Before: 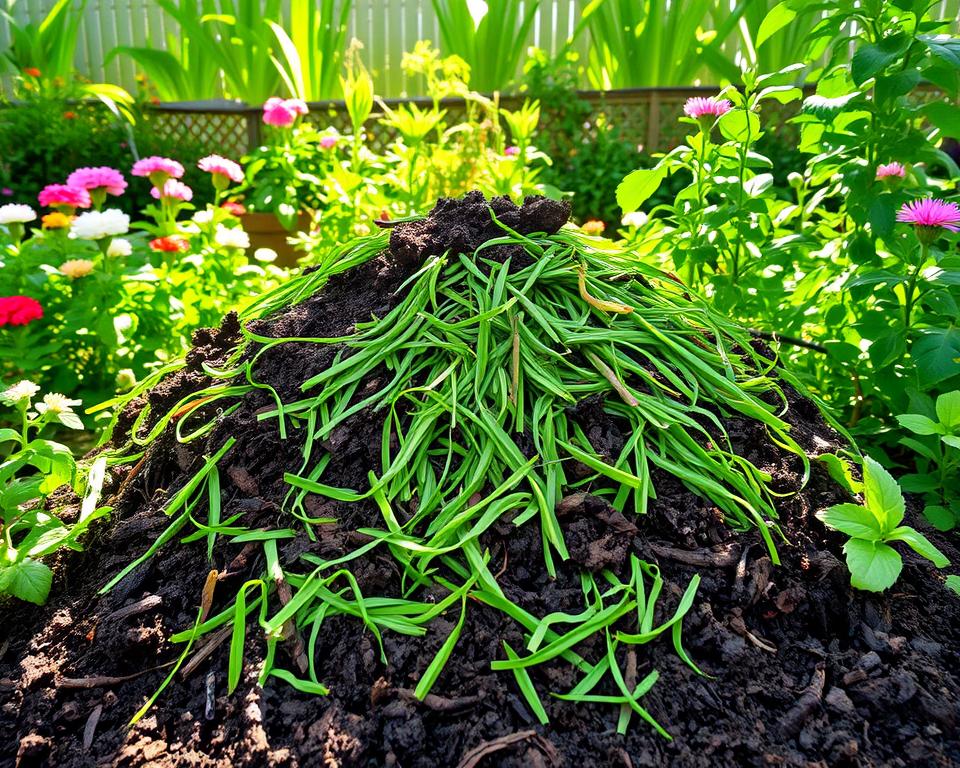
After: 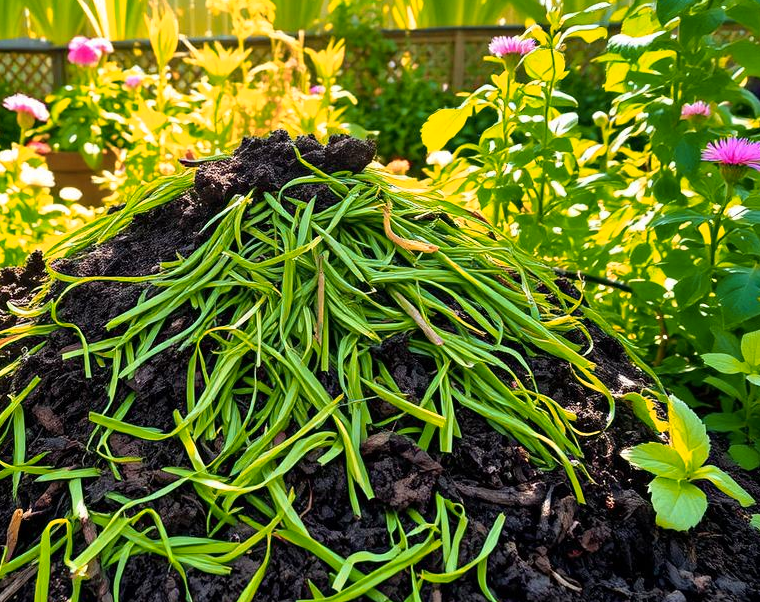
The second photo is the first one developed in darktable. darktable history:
color zones: curves: ch2 [(0, 0.5) (0.143, 0.5) (0.286, 0.416) (0.429, 0.5) (0.571, 0.5) (0.714, 0.5) (0.857, 0.5) (1, 0.5)]
crop and rotate: left 20.363%, top 7.992%, right 0.369%, bottom 13.52%
